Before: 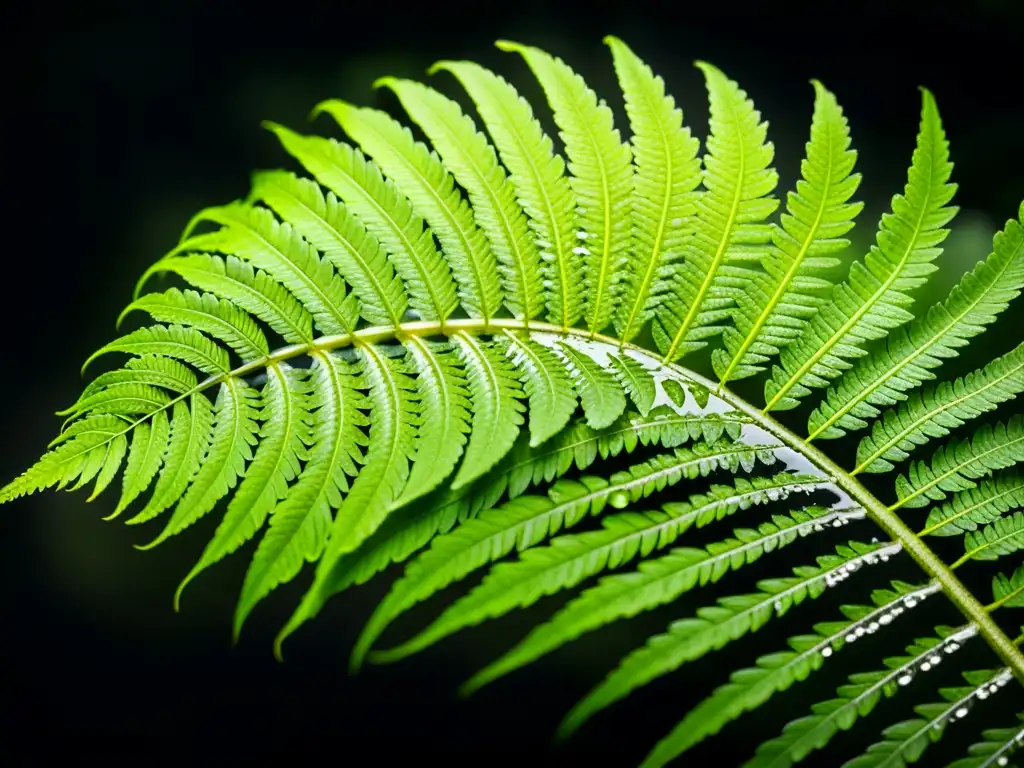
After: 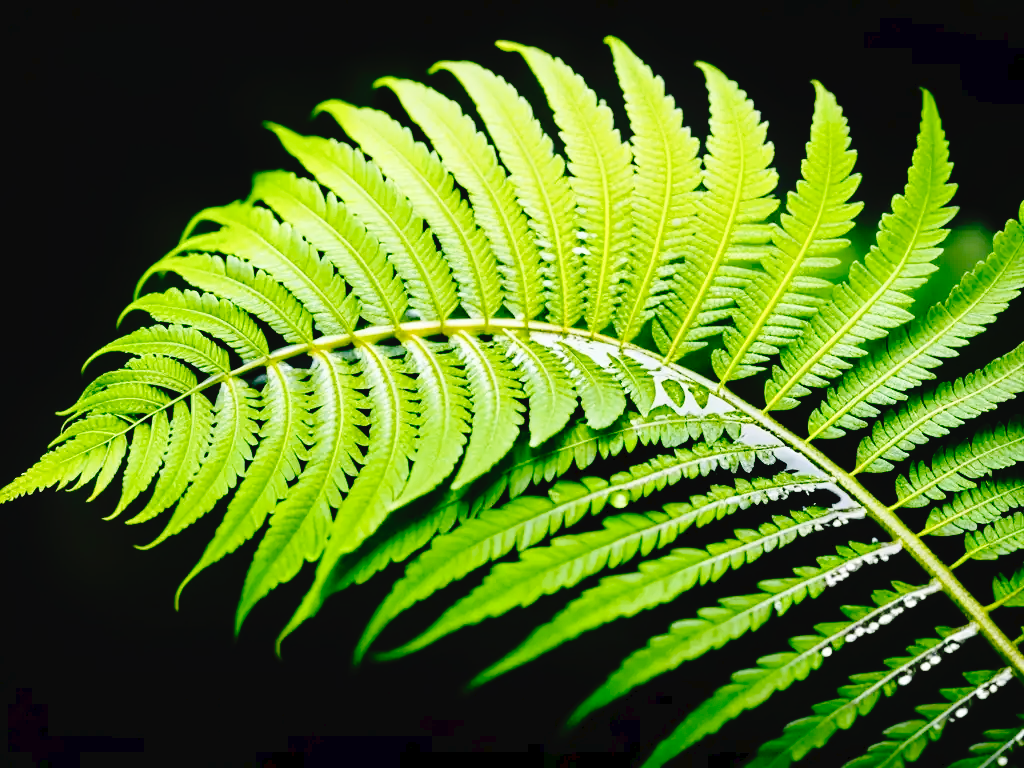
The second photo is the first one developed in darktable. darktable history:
tone curve: curves: ch0 [(0, 0) (0.003, 0.03) (0.011, 0.03) (0.025, 0.033) (0.044, 0.035) (0.069, 0.04) (0.1, 0.046) (0.136, 0.052) (0.177, 0.08) (0.224, 0.121) (0.277, 0.225) (0.335, 0.343) (0.399, 0.456) (0.468, 0.555) (0.543, 0.647) (0.623, 0.732) (0.709, 0.808) (0.801, 0.886) (0.898, 0.947) (1, 1)], preserve colors none
